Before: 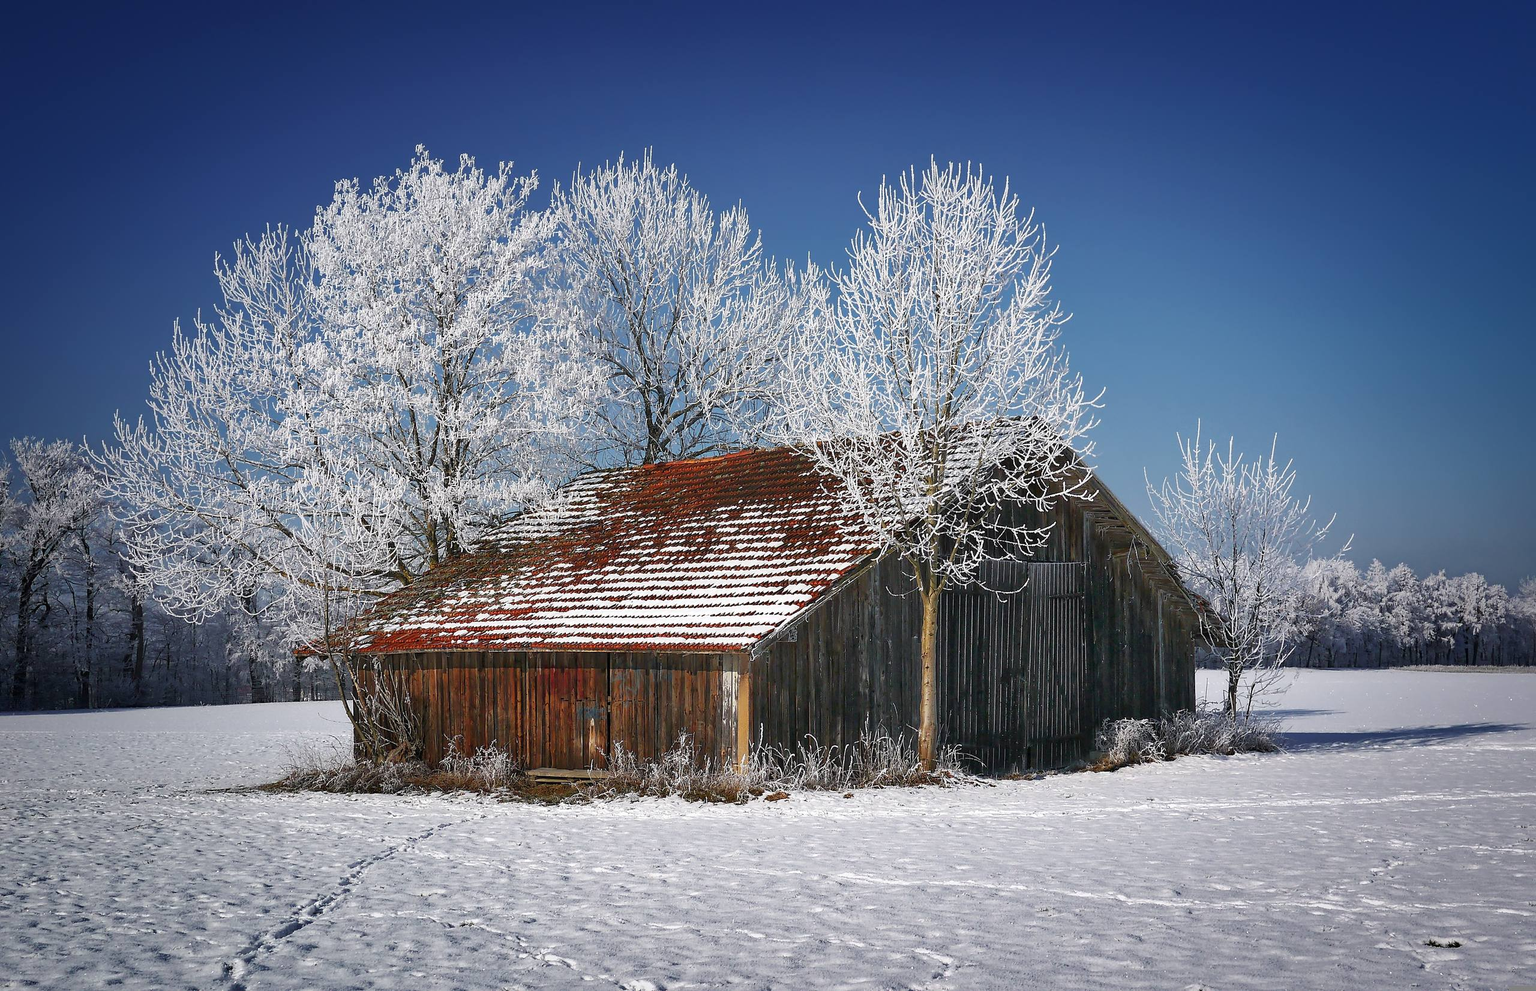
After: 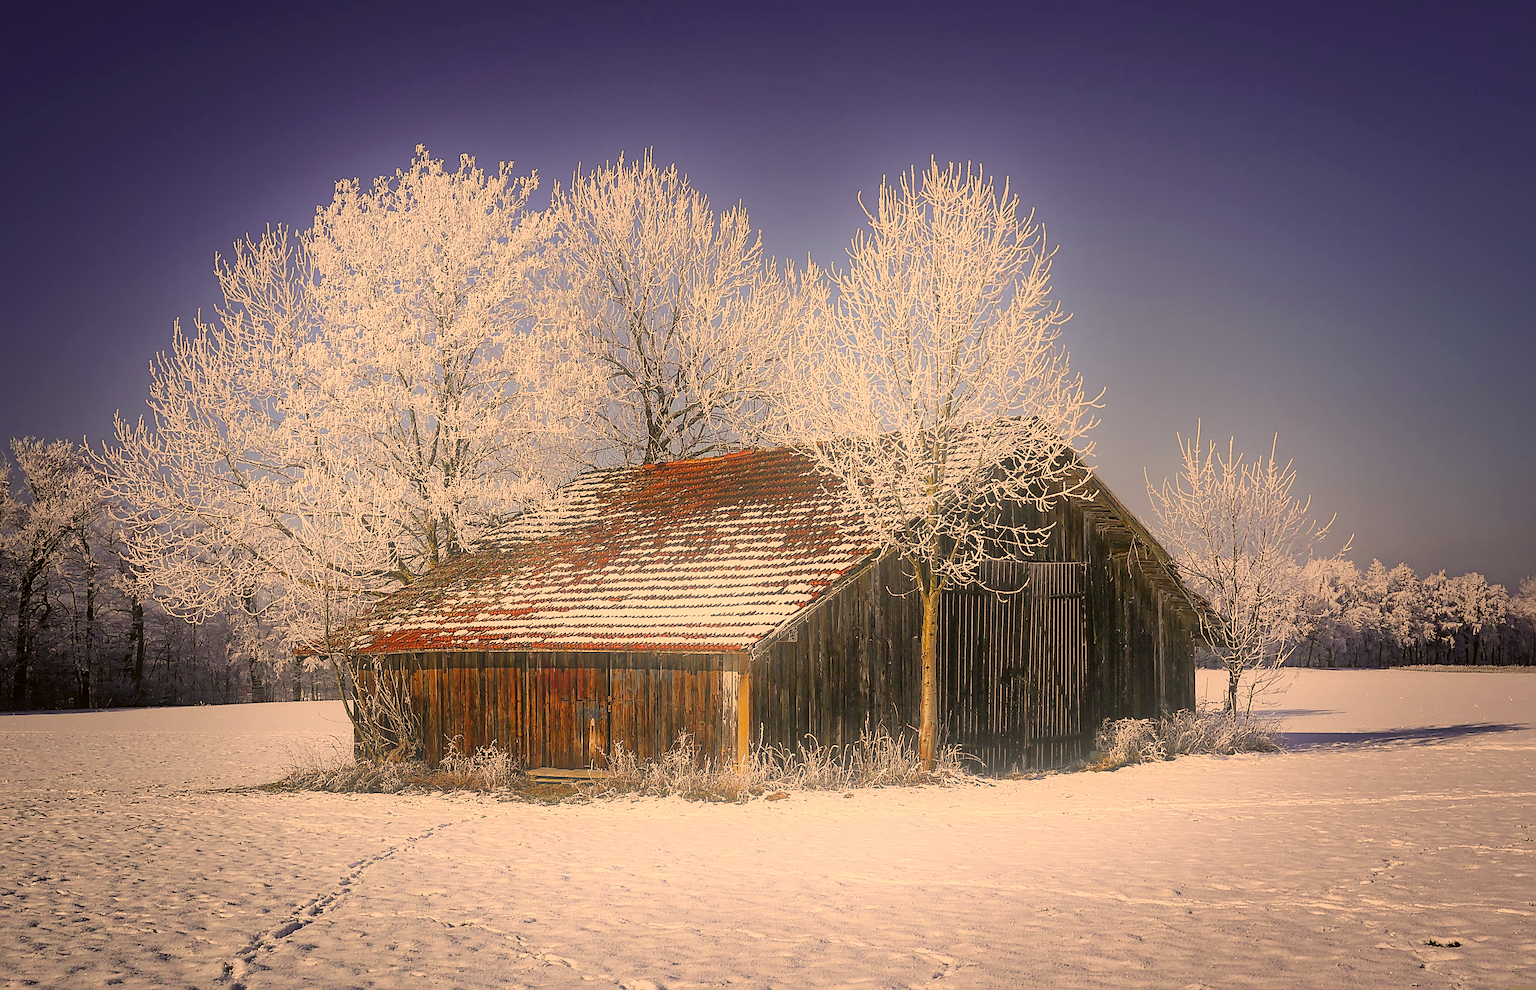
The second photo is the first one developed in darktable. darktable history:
color correction: highlights a* 17.94, highlights b* 35.39, shadows a* 1.48, shadows b* 6.42, saturation 1.01
bloom: threshold 82.5%, strength 16.25%
sharpen: on, module defaults
tone equalizer: on, module defaults
filmic rgb: hardness 4.17
